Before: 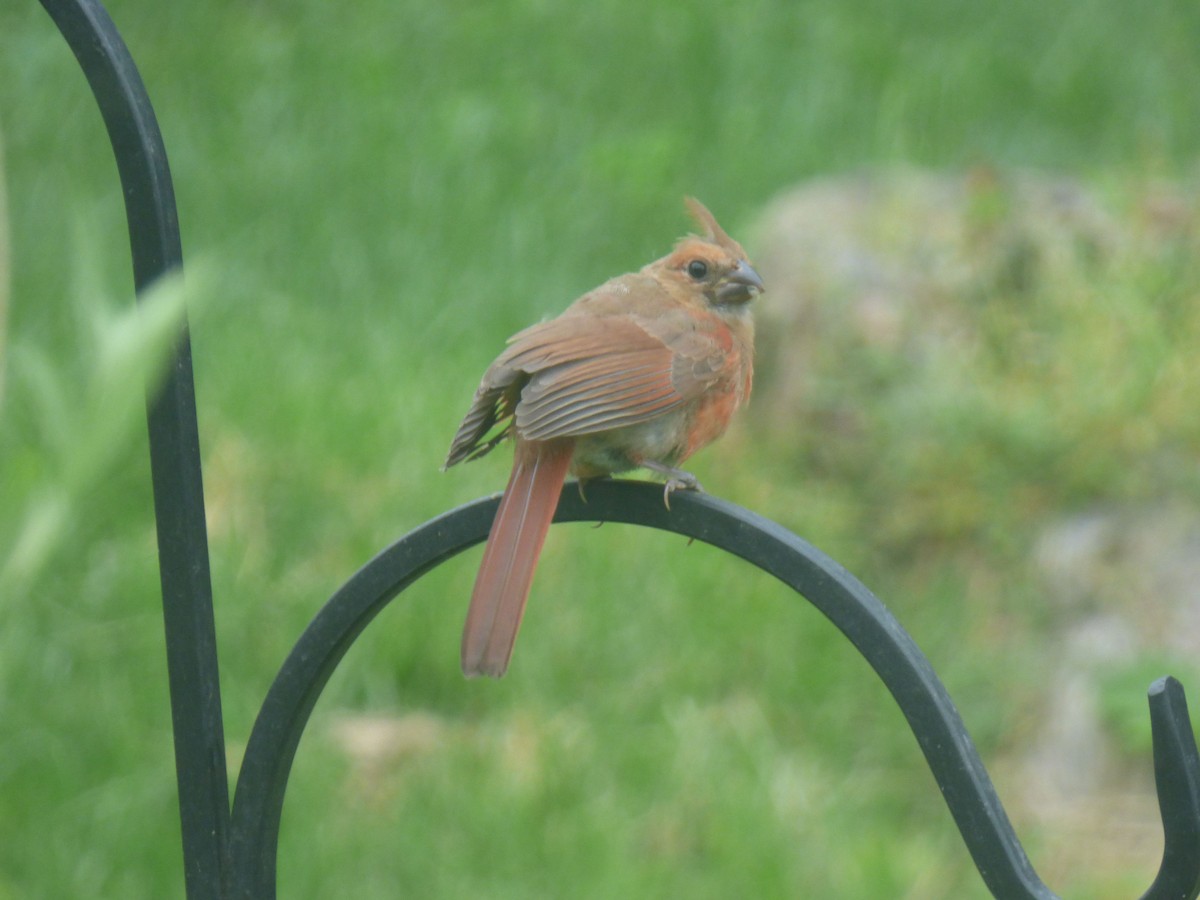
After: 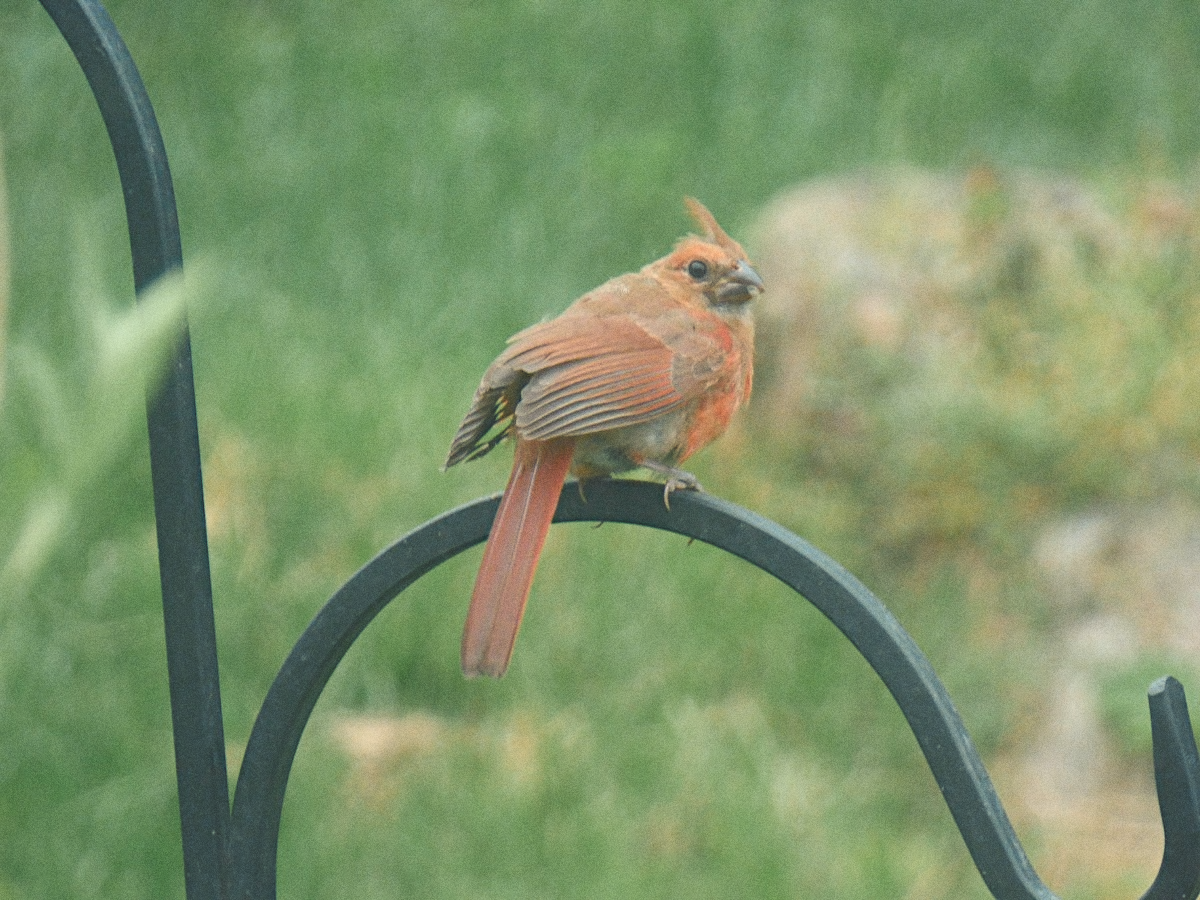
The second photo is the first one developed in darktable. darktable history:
contrast equalizer "negative clarity": octaves 7, y [[0.6 ×6], [0.55 ×6], [0 ×6], [0 ×6], [0 ×6]], mix -0.3
color equalizer "creative | pacific": saturation › orange 1.03, saturation › yellow 0.883, saturation › green 0.883, saturation › blue 1.08, saturation › magenta 1.05, hue › orange -4.88, hue › green 8.78, brightness › red 1.06, brightness › orange 1.08, brightness › yellow 0.916, brightness › green 0.916, brightness › cyan 1.04, brightness › blue 1.12, brightness › magenta 1.07
diffuse or sharpen "_builtin_sharpen demosaicing | AA filter": edge sensitivity 1, 1st order anisotropy 100%, 2nd order anisotropy 100%, 3rd order anisotropy 100%, 4th order anisotropy 100%, 1st order speed -25%, 2nd order speed -25%, 3rd order speed -25%, 4th order speed -25%
diffuse or sharpen "bloom 20%": radius span 32, 1st order speed 50%, 2nd order speed 50%, 3rd order speed 50%, 4th order speed 50% | blend: blend mode normal, opacity 20%; mask: uniform (no mask)
rgb primaries "creative | pacific": red hue -0.042, red purity 1.1, green hue 0.047, green purity 1.12, blue hue -0.089, blue purity 0.88
tone equalizer "_builtin_contrast tone curve | soft": -8 EV -0.417 EV, -7 EV -0.389 EV, -6 EV -0.333 EV, -5 EV -0.222 EV, -3 EV 0.222 EV, -2 EV 0.333 EV, -1 EV 0.389 EV, +0 EV 0.417 EV, edges refinement/feathering 500, mask exposure compensation -1.57 EV, preserve details no
color balance rgb "creative | pacific": shadows lift › chroma 3%, shadows lift › hue 280.8°, power › hue 330°, highlights gain › chroma 3%, highlights gain › hue 75.6°, global offset › luminance 2%, perceptual saturation grading › global saturation 20%, perceptual saturation grading › highlights -25%, perceptual saturation grading › shadows 50%, global vibrance 20.33%
grain "film": coarseness 0.09 ISO
